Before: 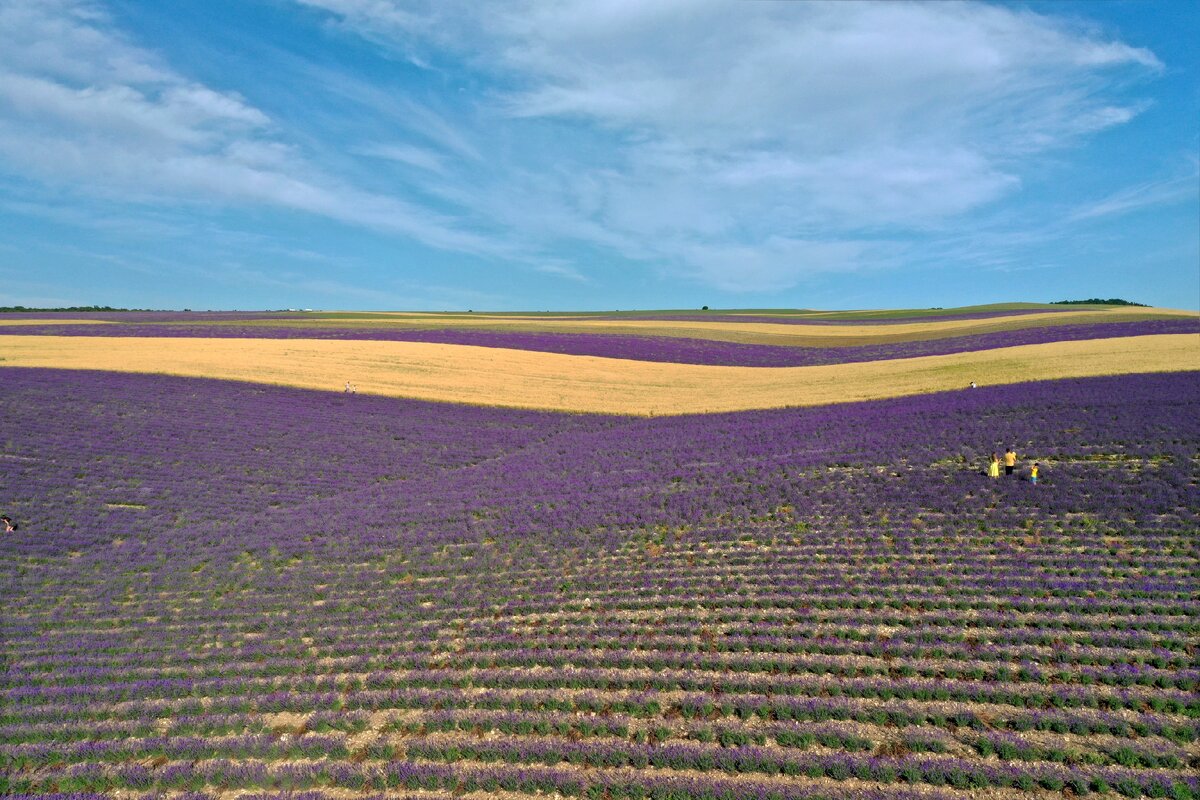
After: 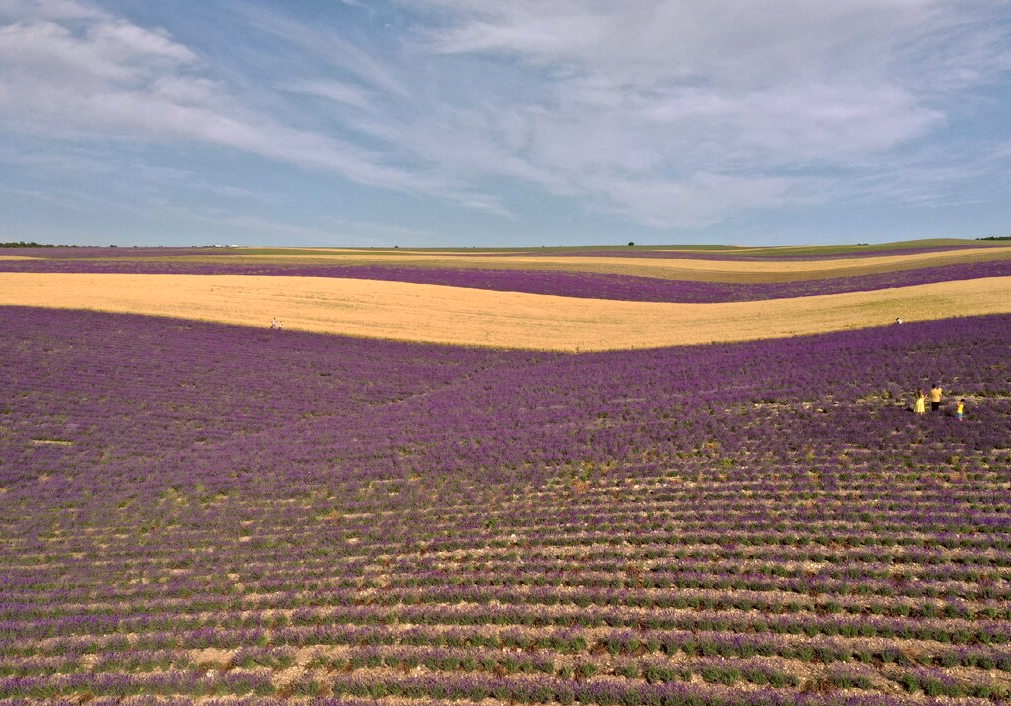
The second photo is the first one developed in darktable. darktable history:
color correction: highlights a* 10.22, highlights b* 9.64, shadows a* 8.54, shadows b* 8.4, saturation 0.818
crop: left 6.192%, top 8.019%, right 9.53%, bottom 3.674%
